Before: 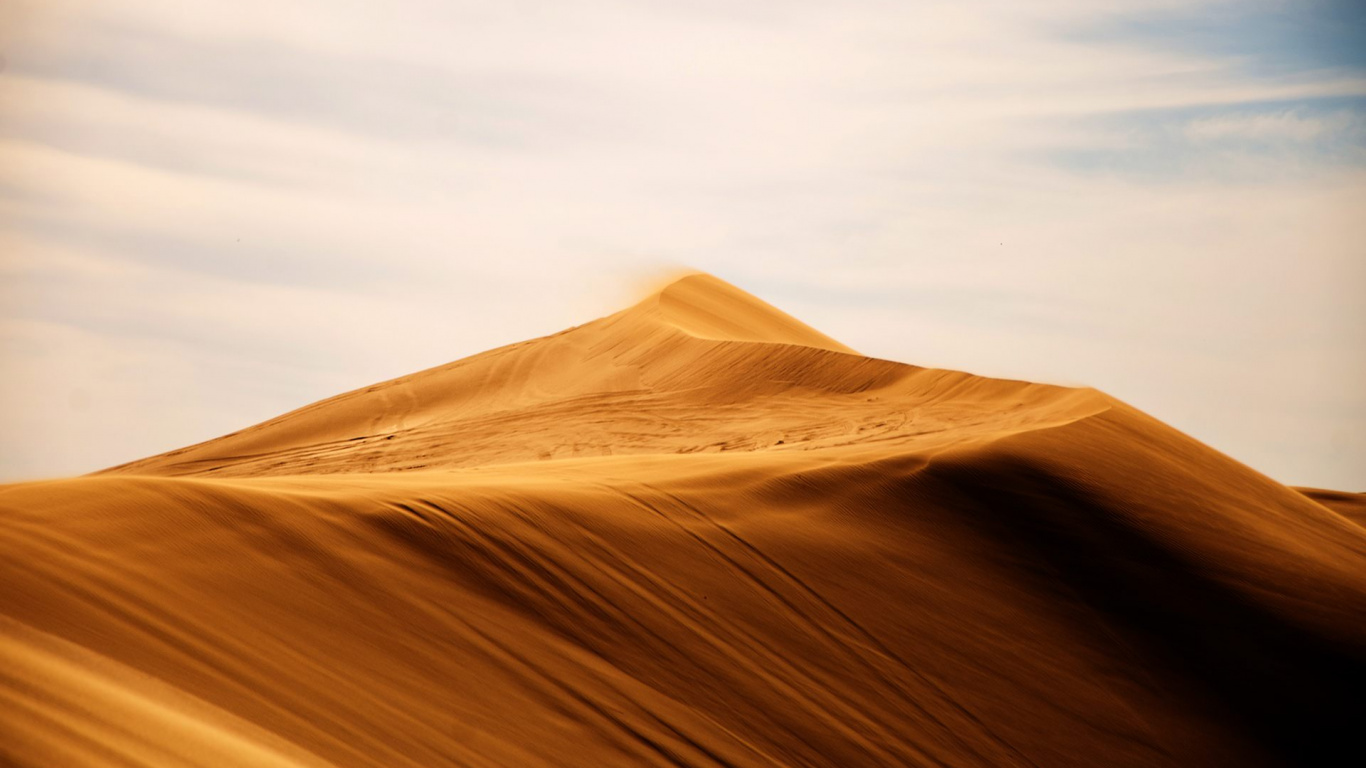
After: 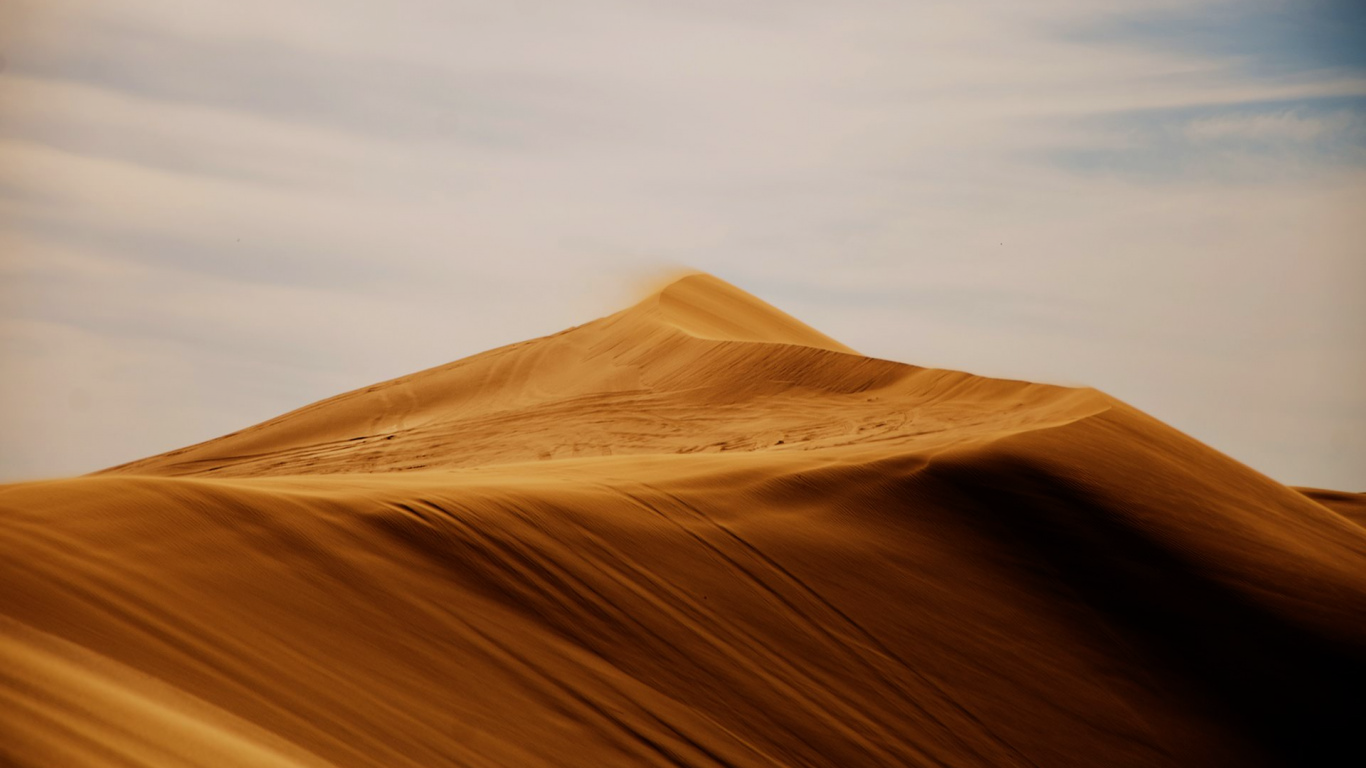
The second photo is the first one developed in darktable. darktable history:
exposure: exposure -0.573 EV, compensate exposure bias true, compensate highlight preservation false
